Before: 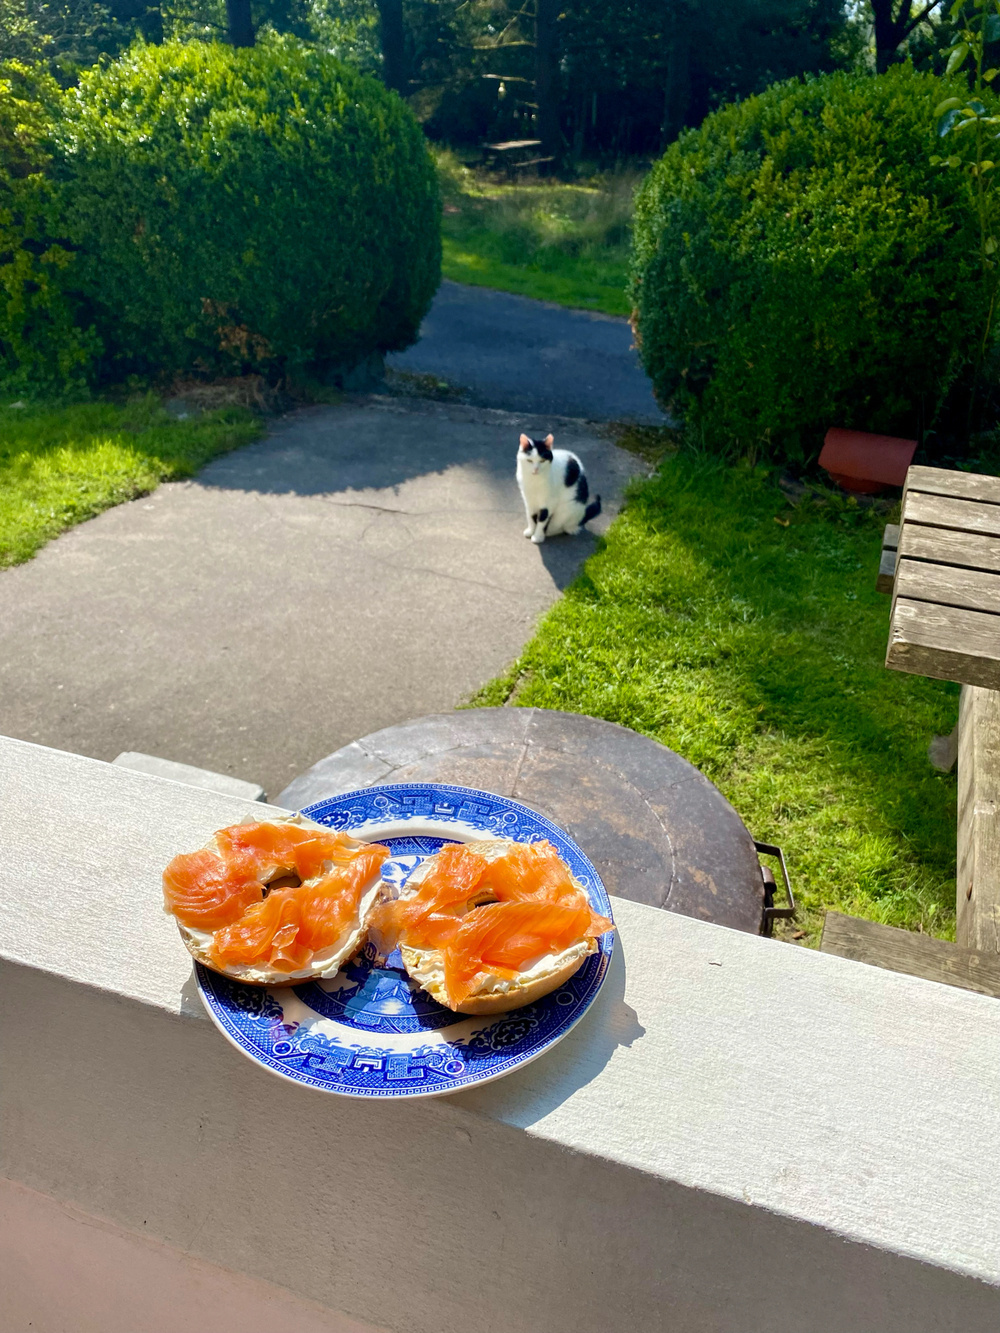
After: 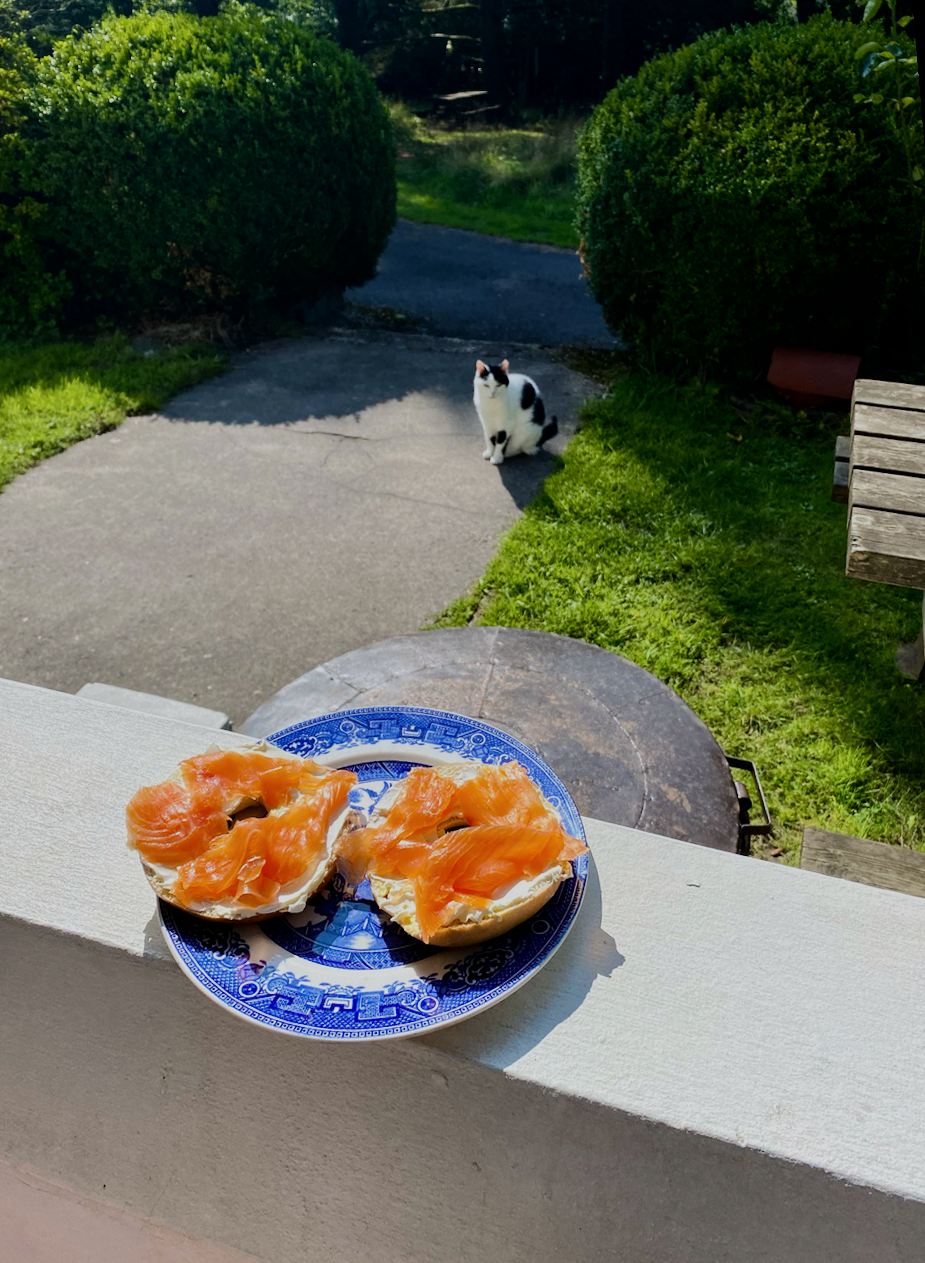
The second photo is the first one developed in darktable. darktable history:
graduated density: rotation 5.63°, offset 76.9
rotate and perspective: rotation -1.68°, lens shift (vertical) -0.146, crop left 0.049, crop right 0.912, crop top 0.032, crop bottom 0.96
white balance: red 0.98, blue 1.034
filmic rgb: black relative exposure -7.5 EV, white relative exposure 5 EV, hardness 3.31, contrast 1.3, contrast in shadows safe
